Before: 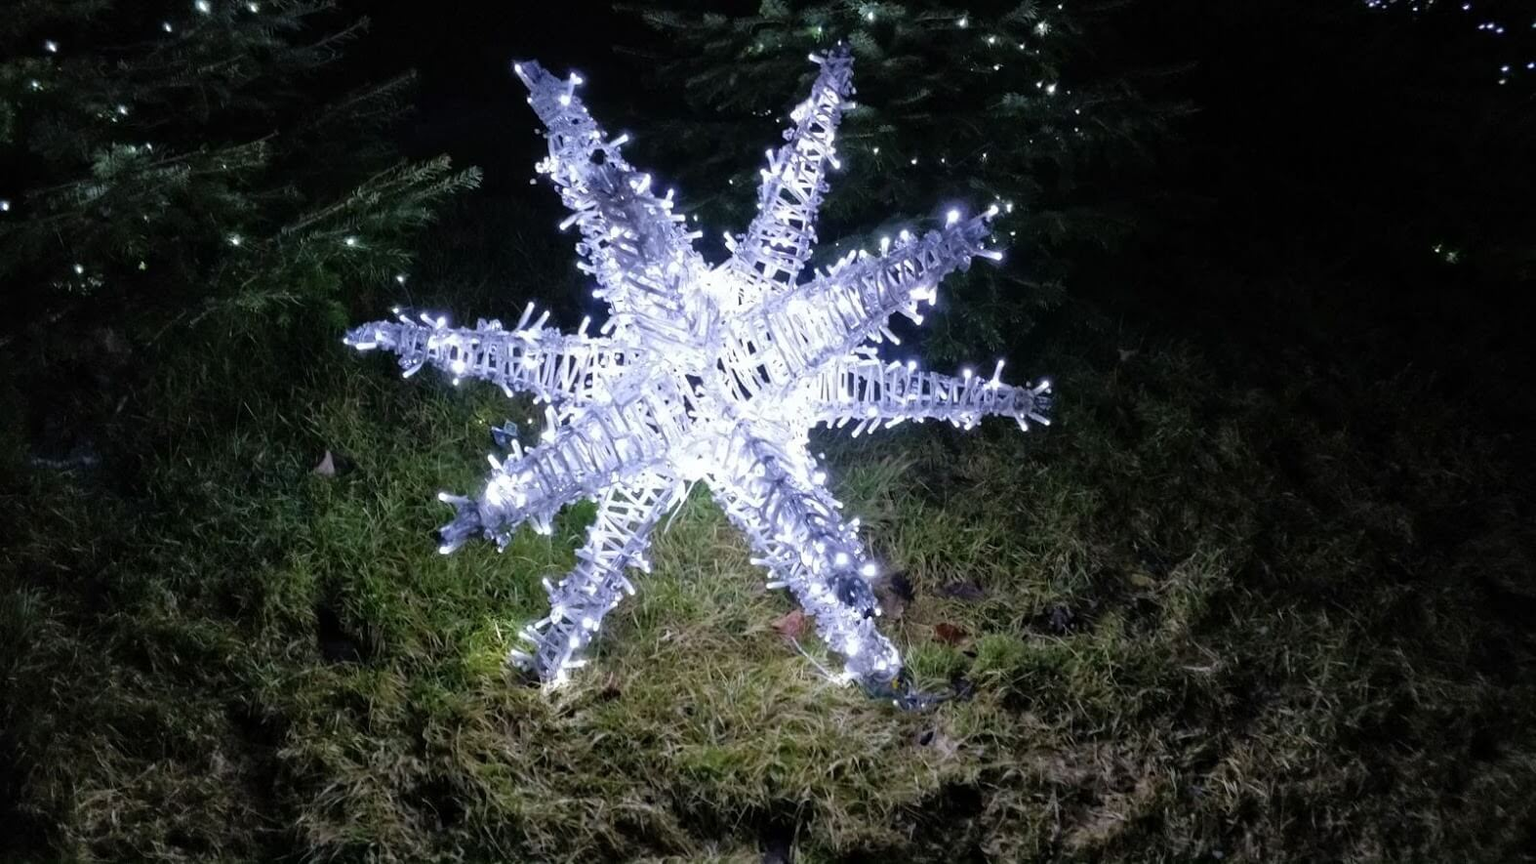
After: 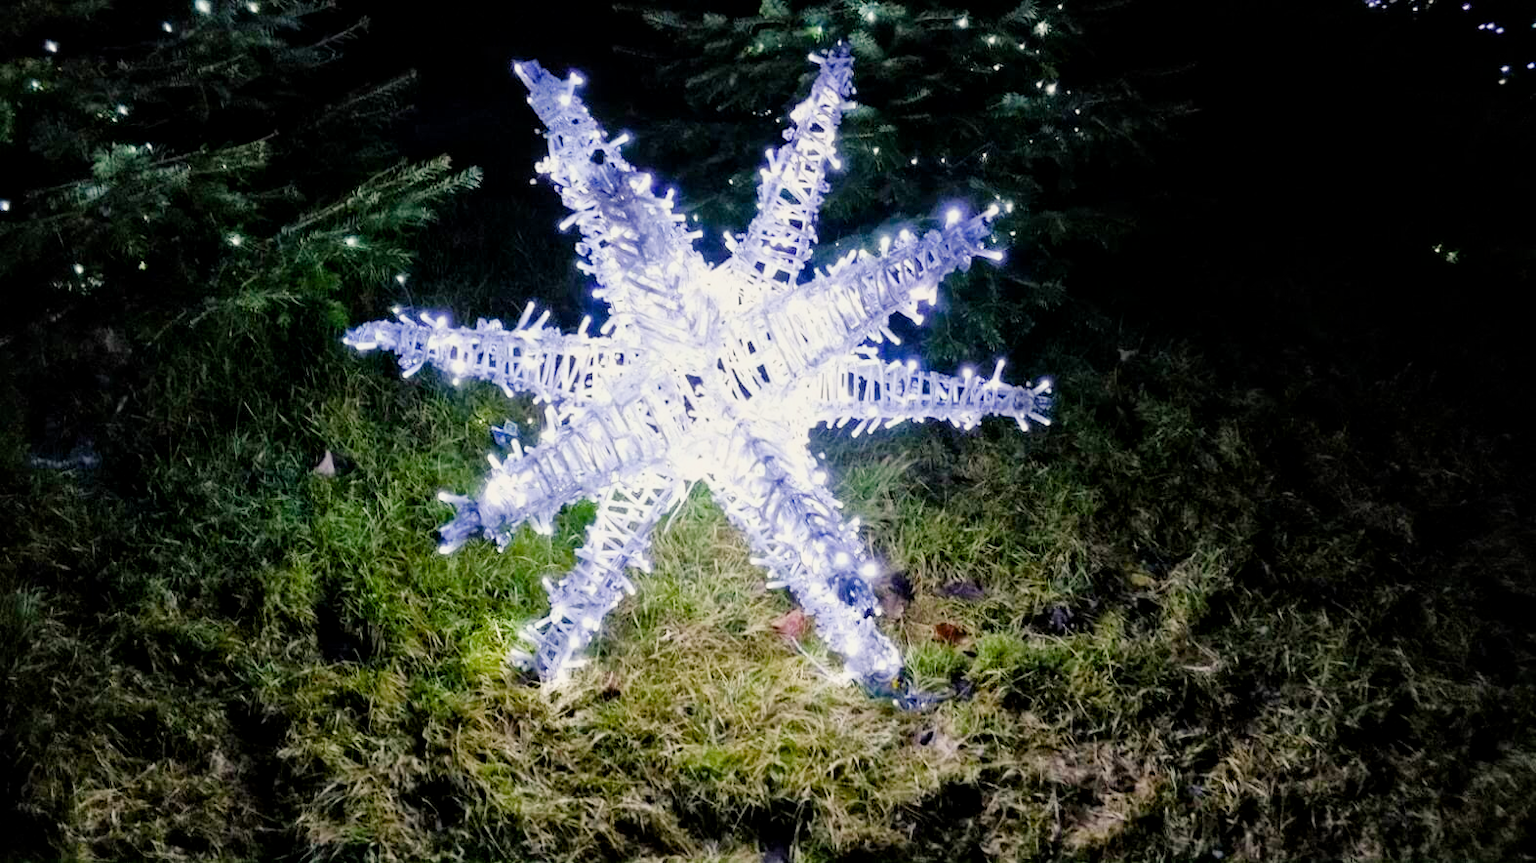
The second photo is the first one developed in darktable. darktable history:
filmic rgb: black relative exposure -16 EV, white relative exposure 6.88 EV, hardness 4.69
color balance rgb: highlights gain › chroma 3.061%, highlights gain › hue 76.09°, perceptual saturation grading › global saturation 44.721%, perceptual saturation grading › highlights -50.497%, perceptual saturation grading › shadows 30.151%, global vibrance 20%
local contrast: mode bilateral grid, contrast 21, coarseness 49, detail 119%, midtone range 0.2
exposure: black level correction 0.001, exposure 1.132 EV, compensate exposure bias true, compensate highlight preservation false
